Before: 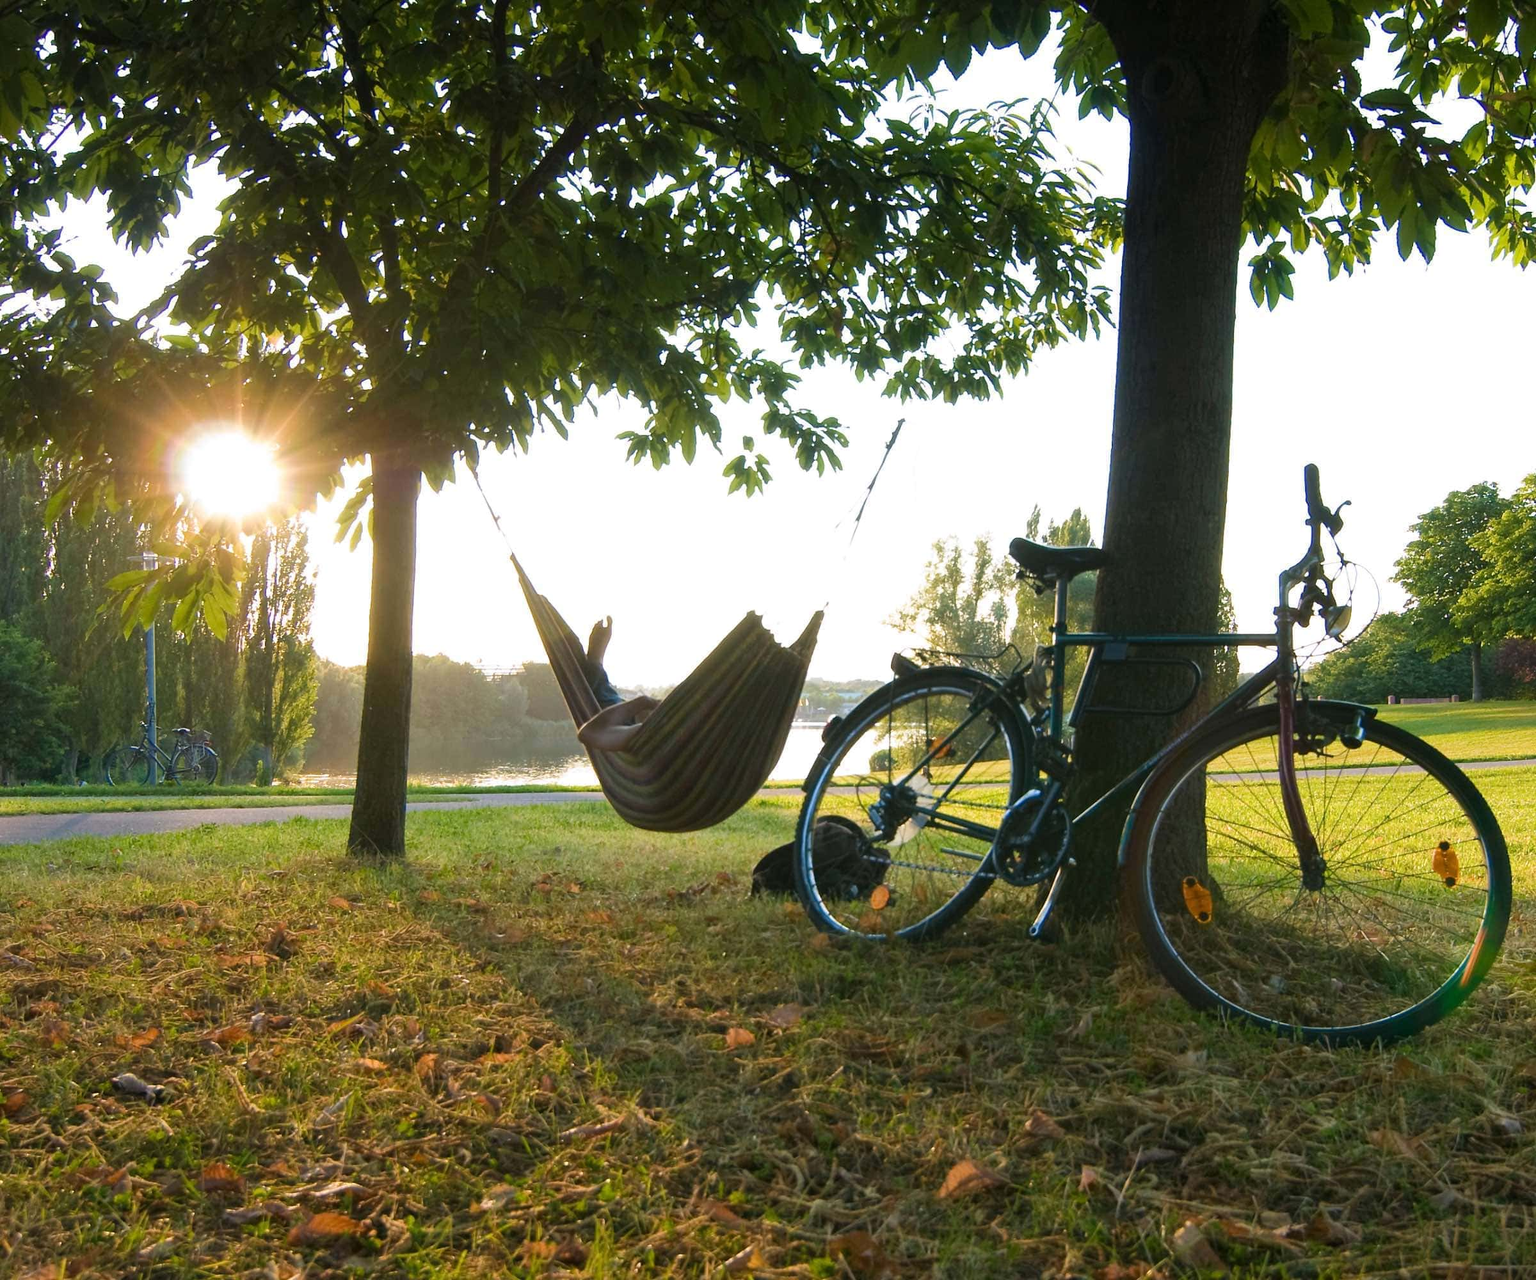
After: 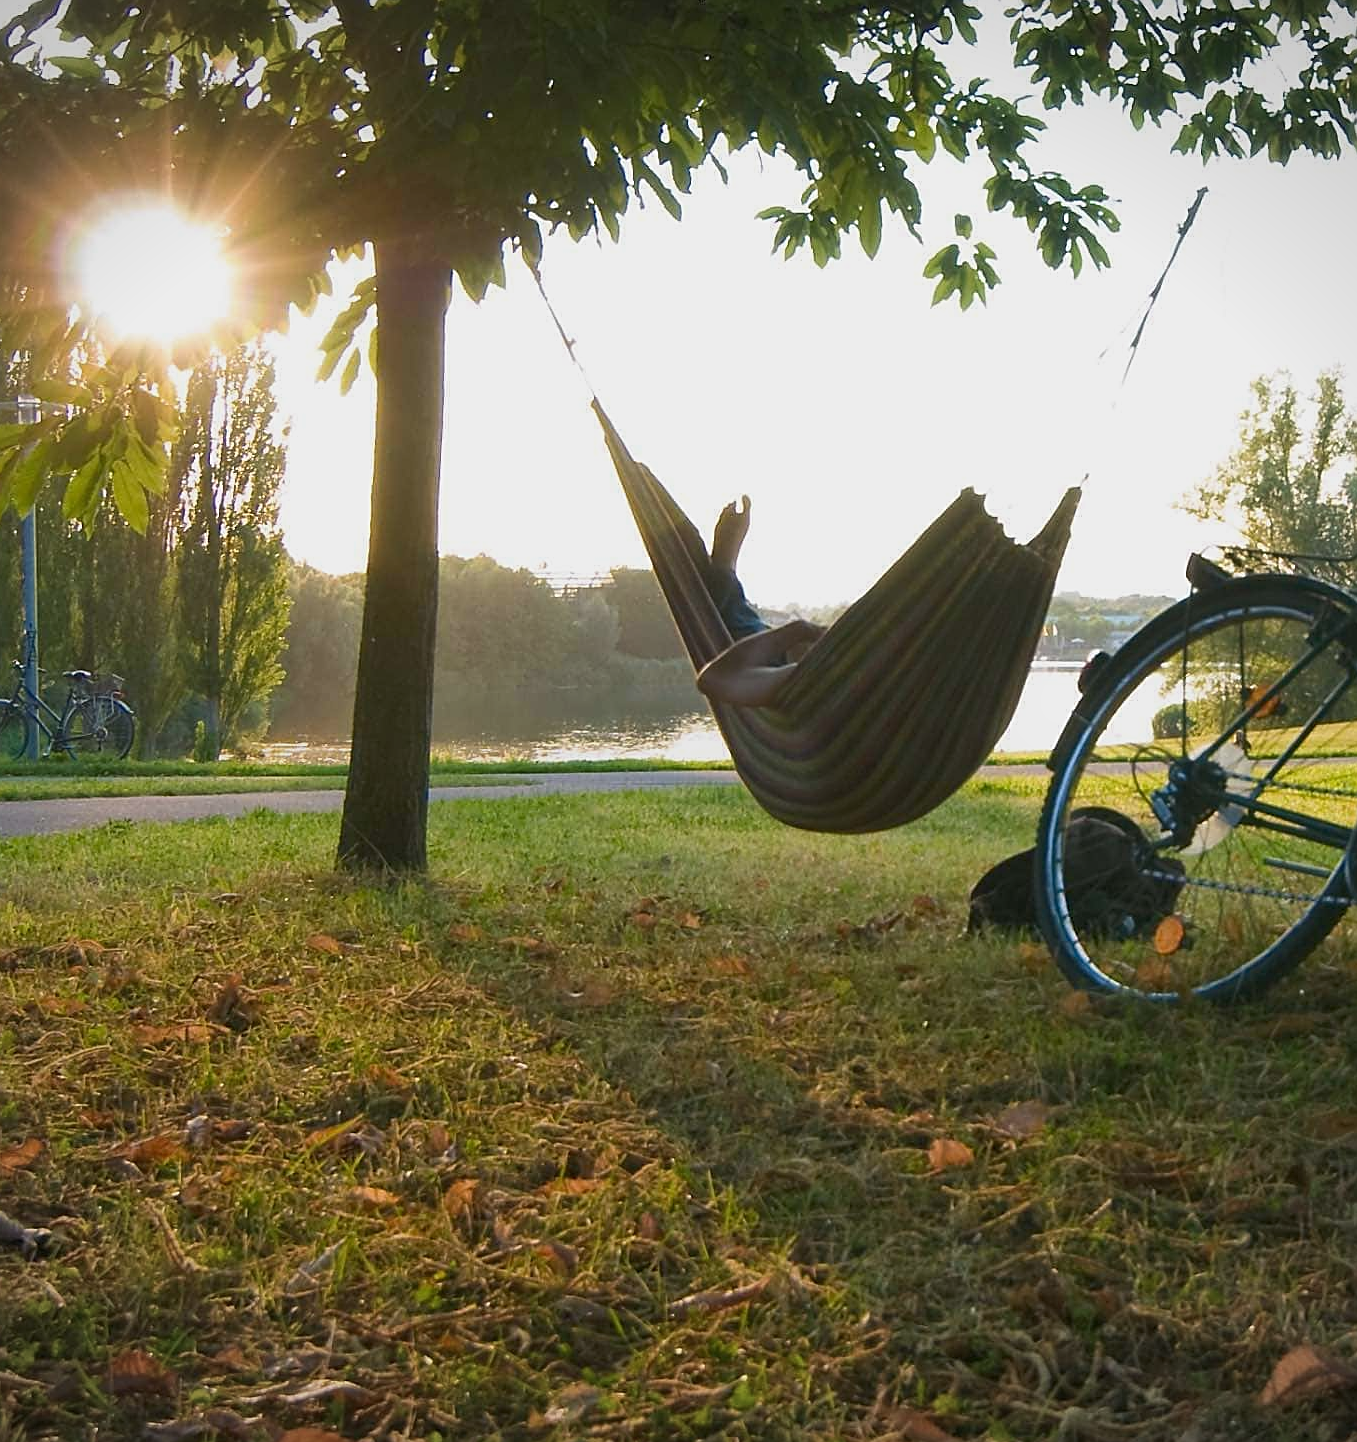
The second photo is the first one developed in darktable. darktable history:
vignetting: fall-off start 100.74%, fall-off radius 71.61%, width/height ratio 1.177
tone equalizer: -8 EV 0.223 EV, -7 EV 0.396 EV, -6 EV 0.394 EV, -5 EV 0.258 EV, -3 EV -0.27 EV, -2 EV -0.388 EV, -1 EV -0.437 EV, +0 EV -0.238 EV
sharpen: on, module defaults
crop: left 8.587%, top 23.373%, right 34.849%, bottom 4.484%
